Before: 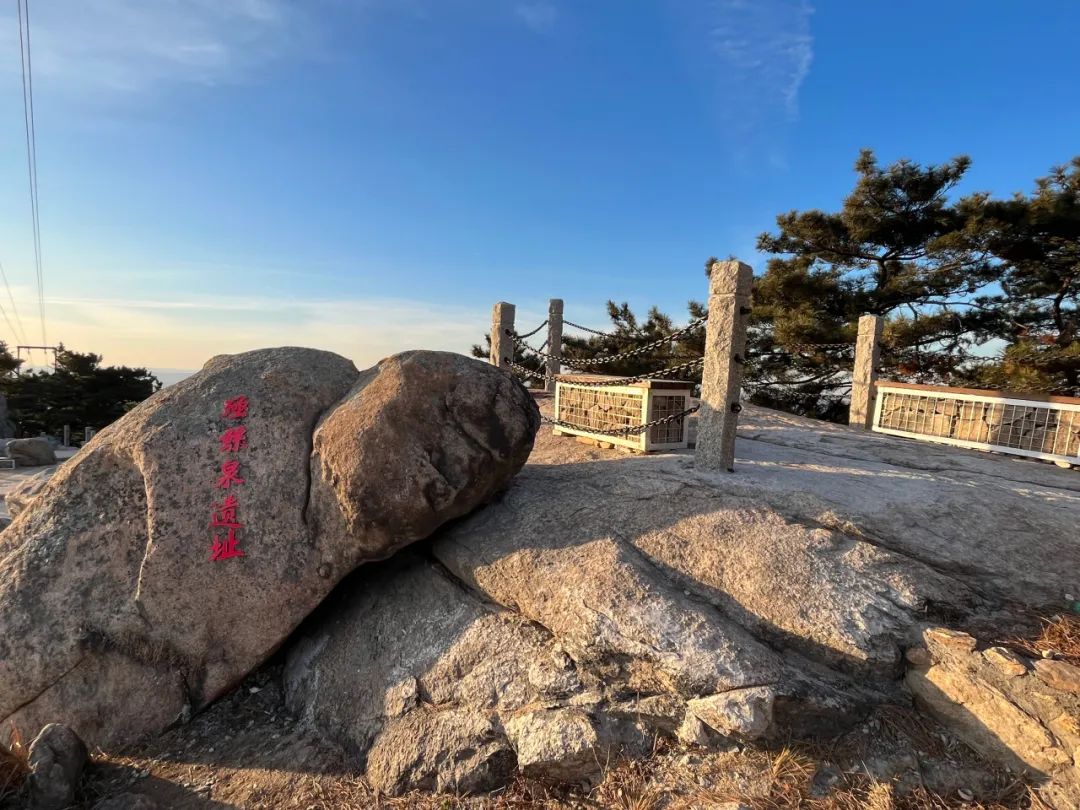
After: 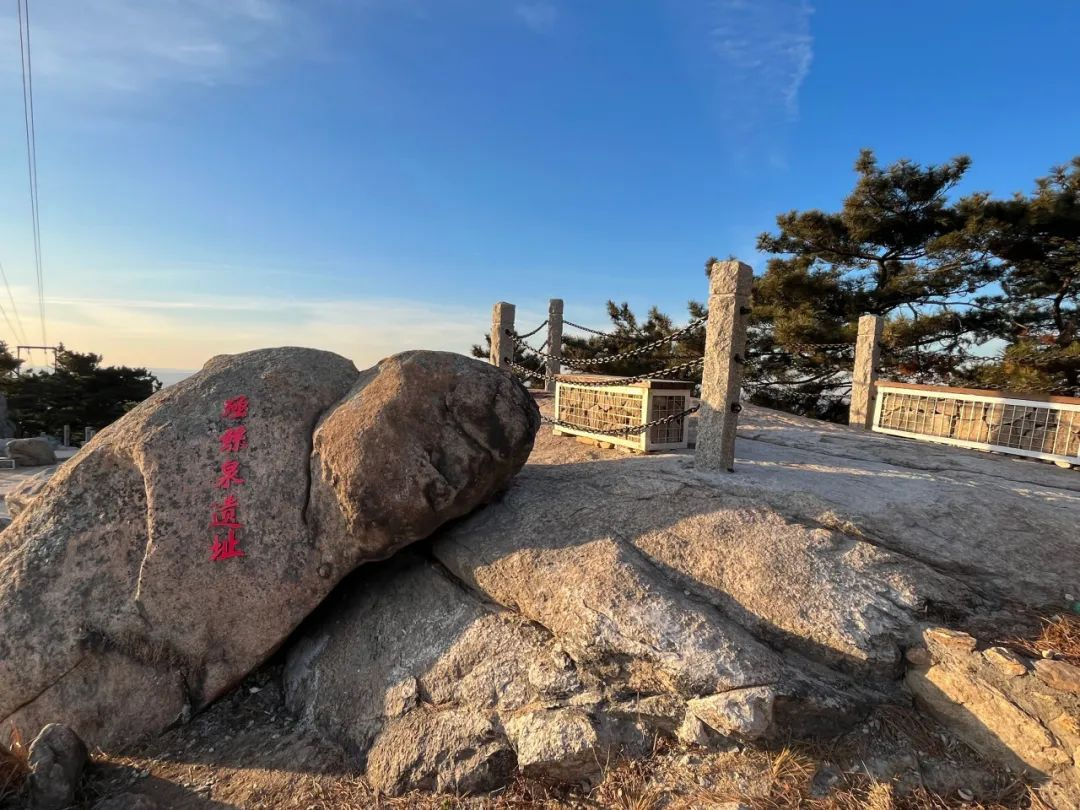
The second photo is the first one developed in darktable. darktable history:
shadows and highlights: shadows 25, highlights -25
white balance: emerald 1
